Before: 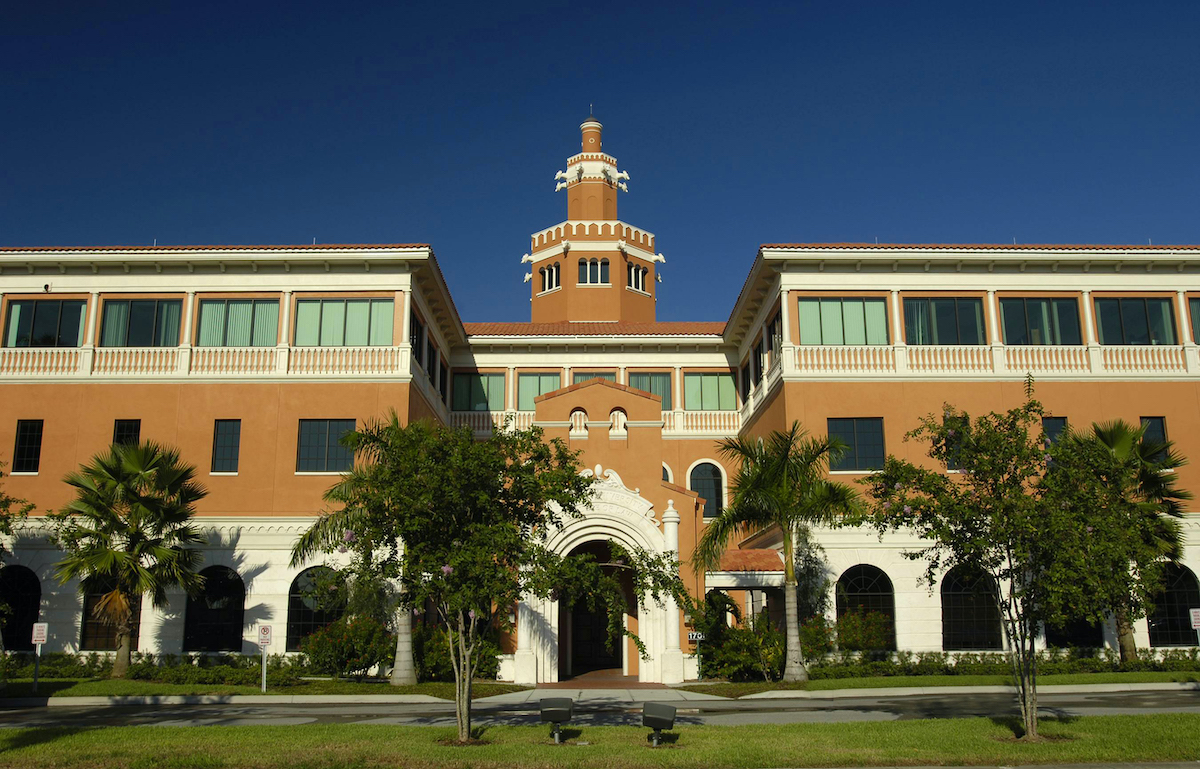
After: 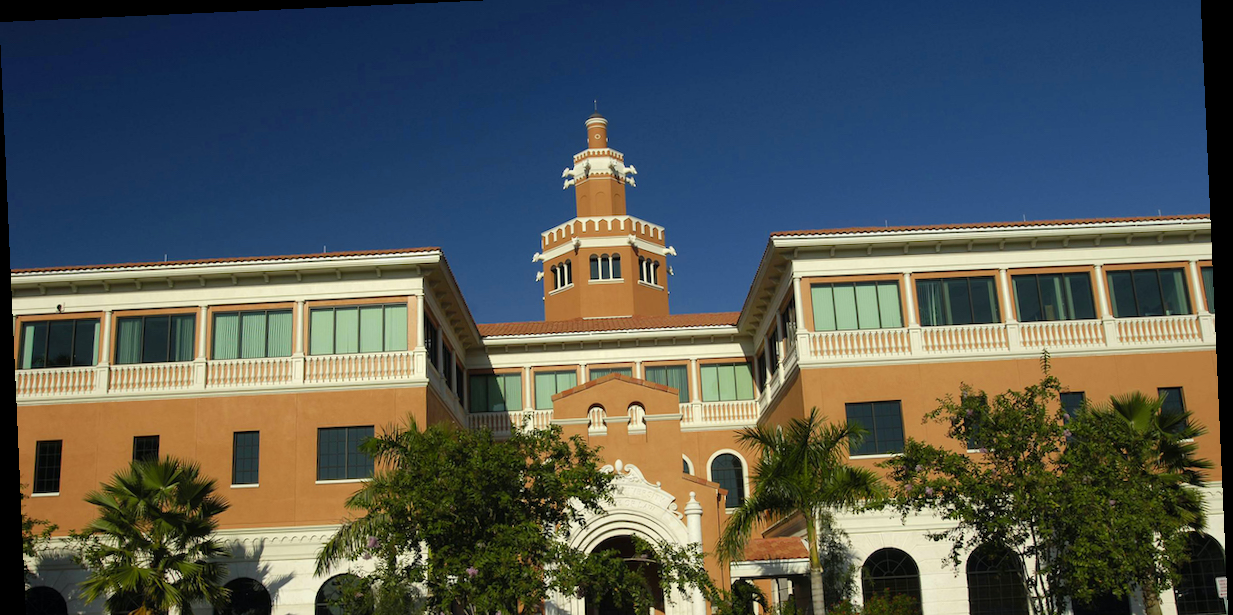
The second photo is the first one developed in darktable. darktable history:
crop: top 3.857%, bottom 21.132%
rotate and perspective: rotation -2.56°, automatic cropping off
